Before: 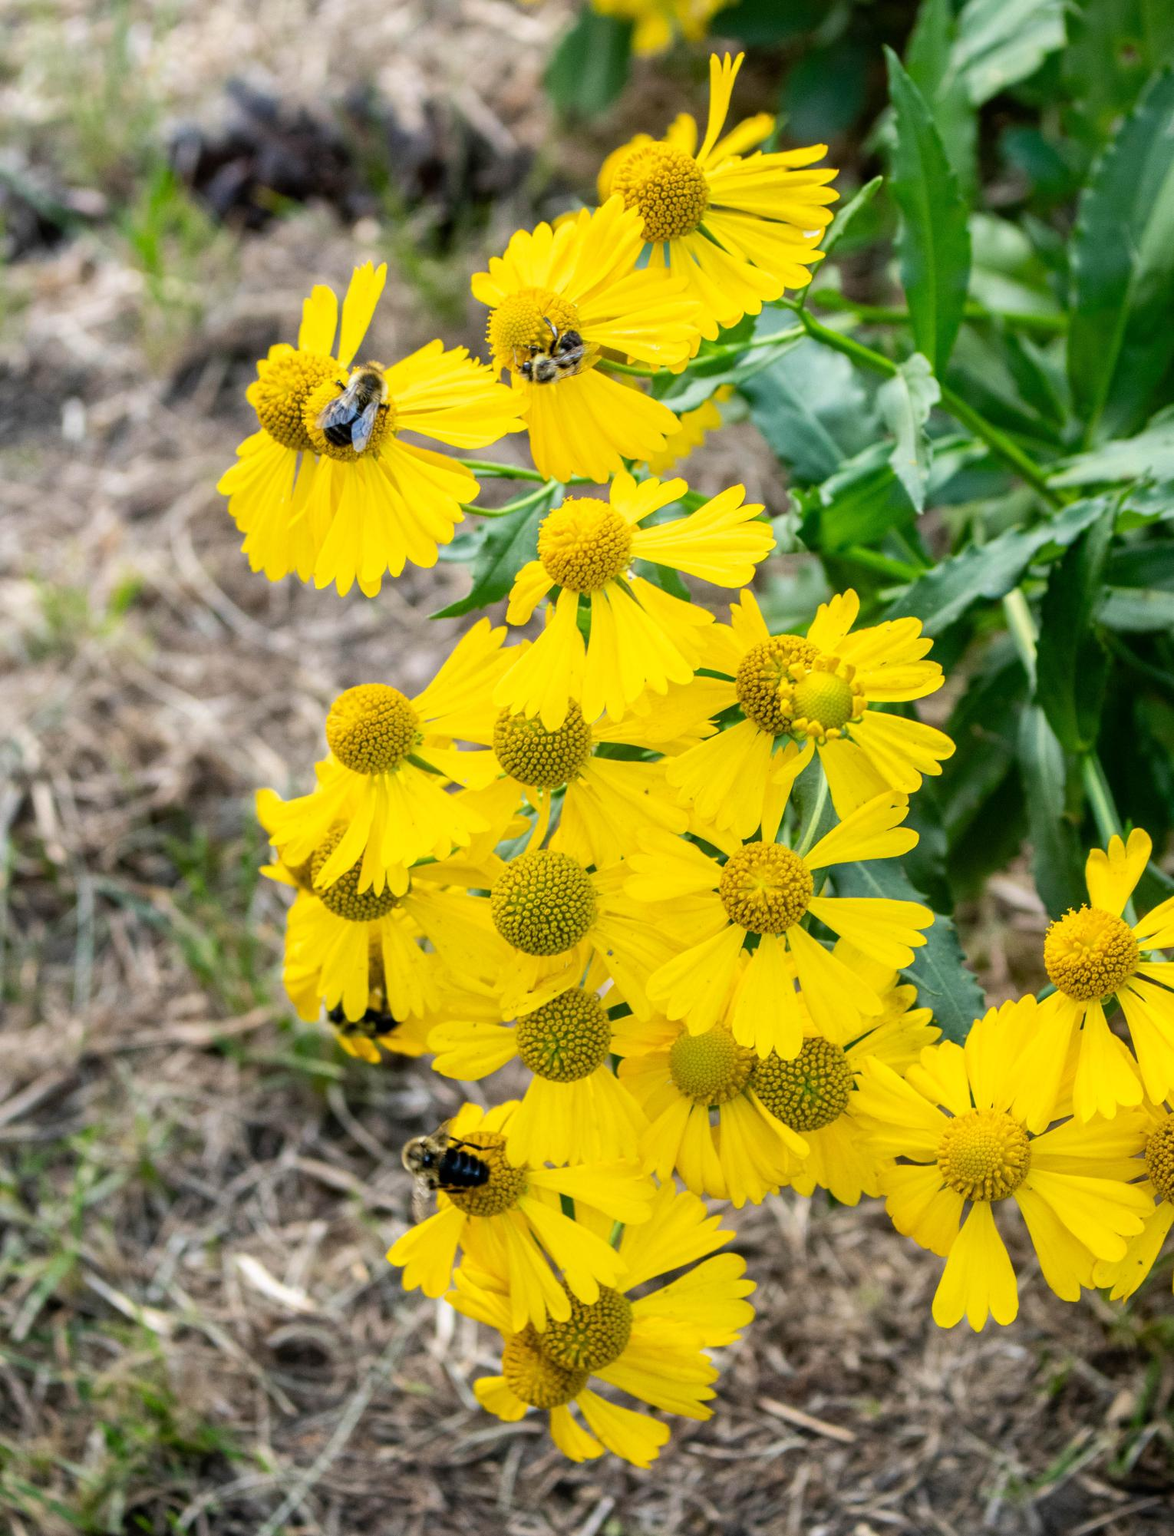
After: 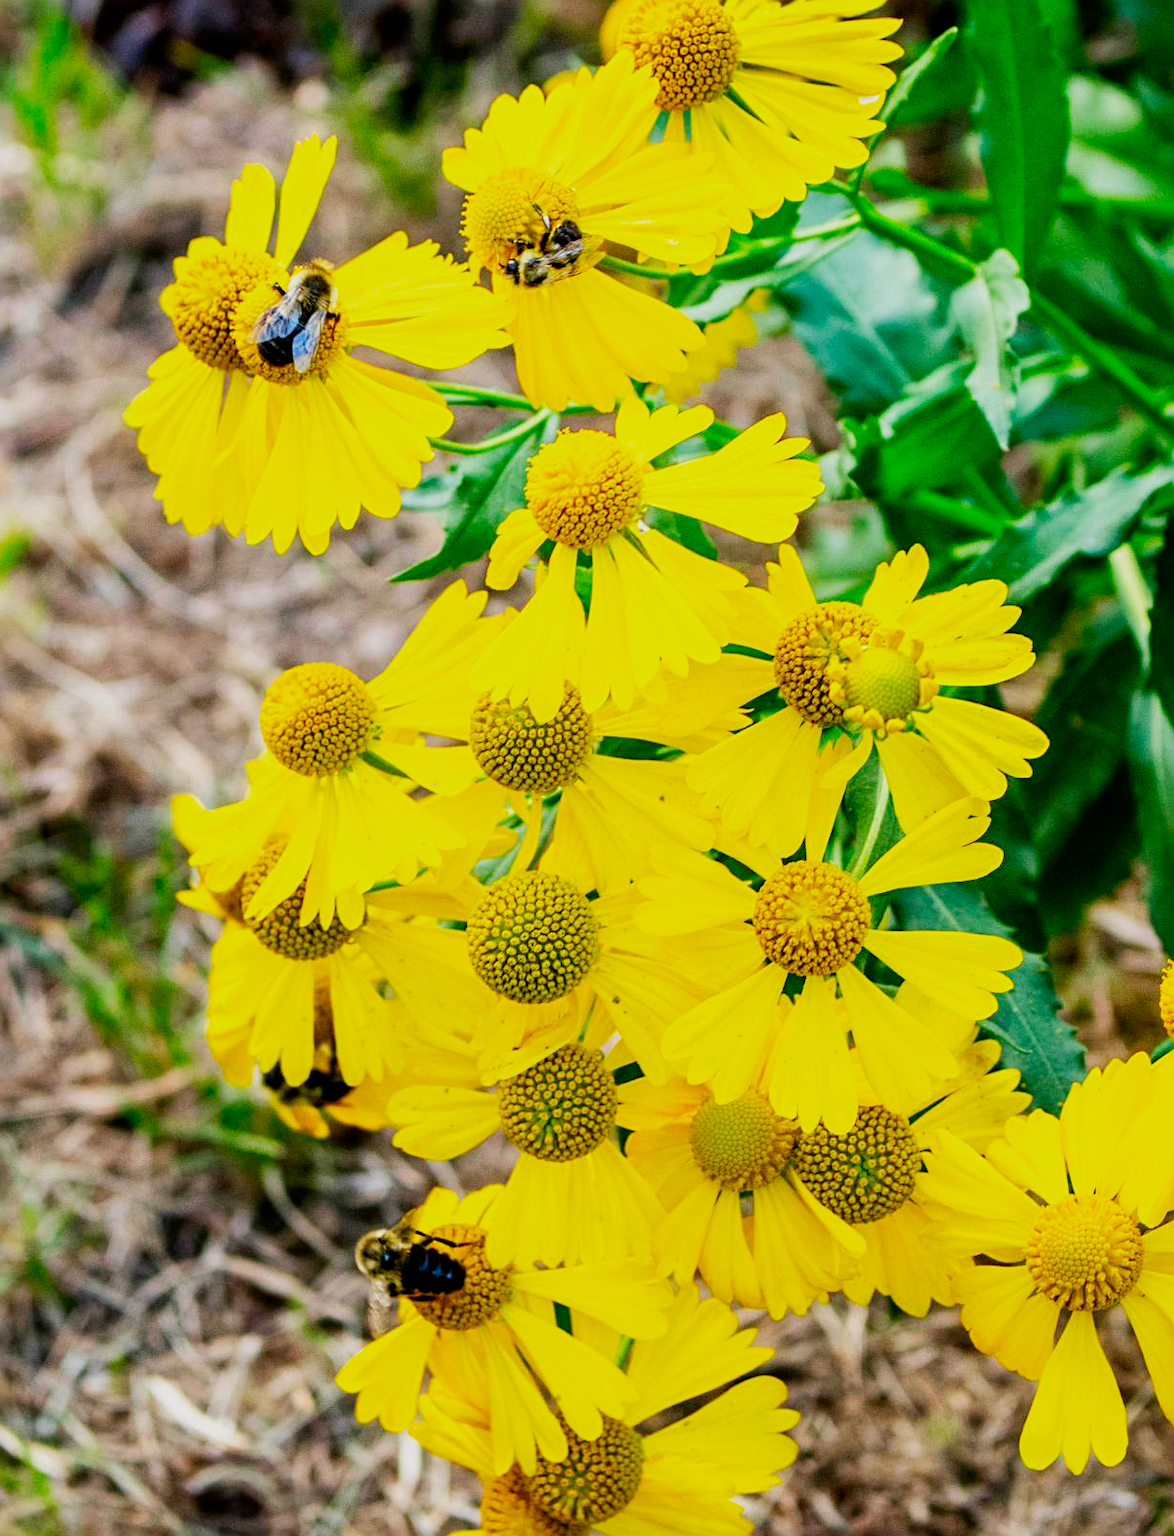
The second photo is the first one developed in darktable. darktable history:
filmic rgb: black relative exposure -16 EV, white relative exposure 5.31 EV, hardness 5.9, contrast 1.25, preserve chrominance no, color science v5 (2021)
sharpen: radius 2.167, amount 0.381, threshold 0
color contrast: green-magenta contrast 1.69, blue-yellow contrast 1.49
crop and rotate: left 10.071%, top 10.071%, right 10.02%, bottom 10.02%
